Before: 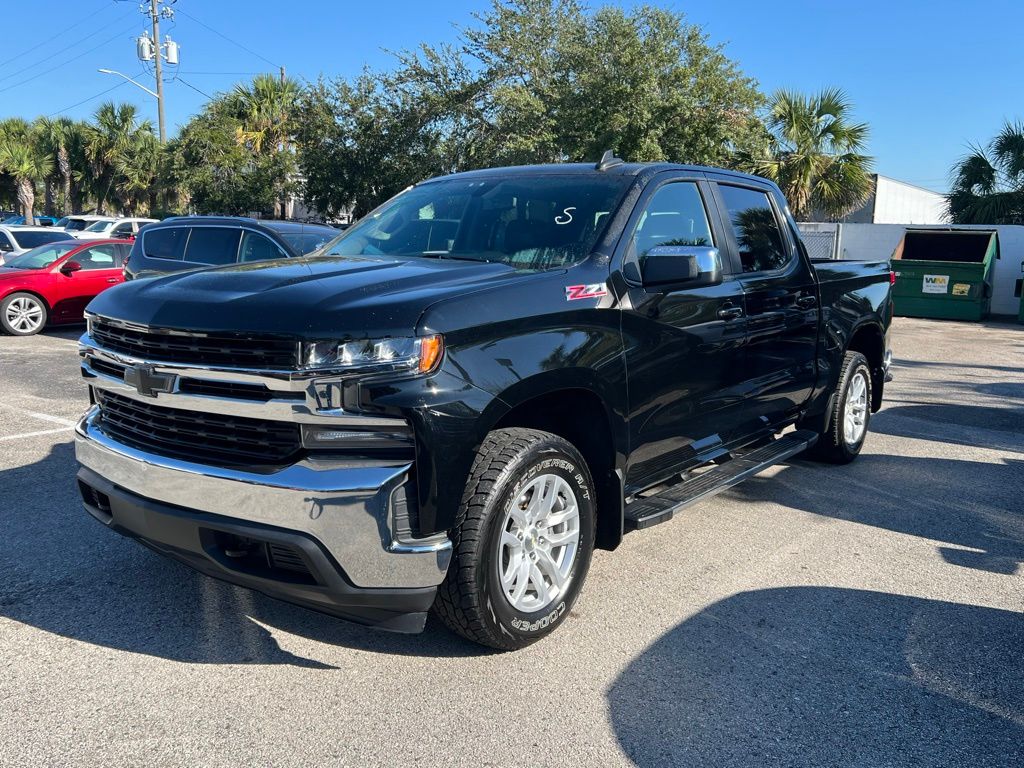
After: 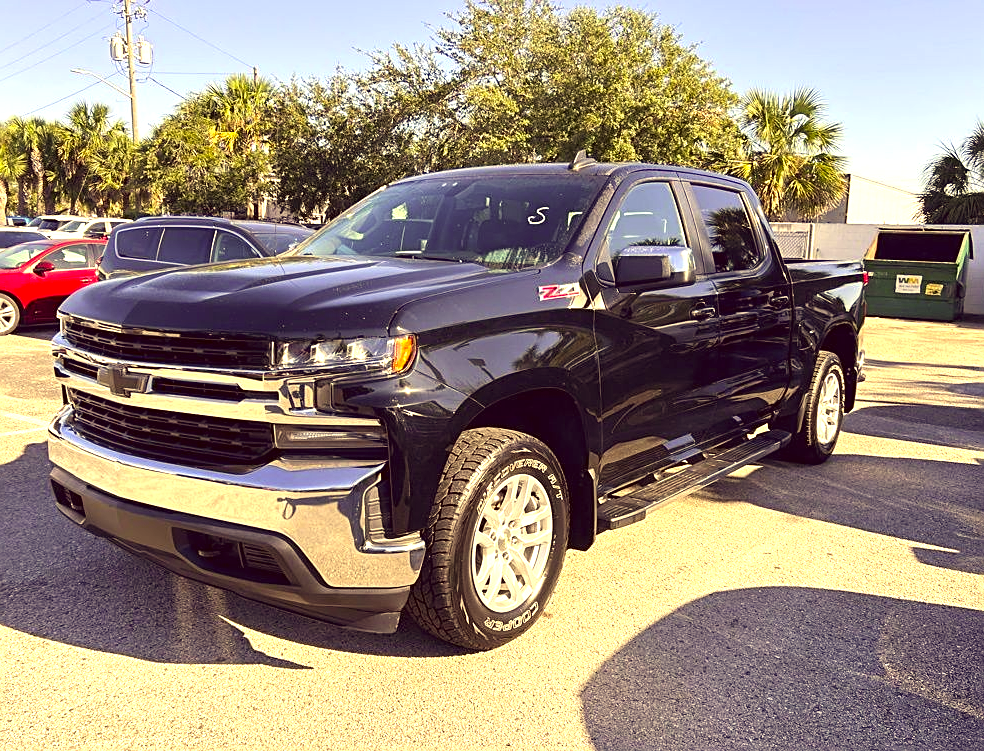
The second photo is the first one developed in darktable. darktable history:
local contrast: mode bilateral grid, contrast 100, coarseness 100, detail 92%, midtone range 0.2
exposure: exposure 1.072 EV, compensate highlight preservation false
crop and rotate: left 2.644%, right 1.216%, bottom 2.088%
sharpen: on, module defaults
color correction: highlights a* 9.58, highlights b* 38.34, shadows a* 14.53, shadows b* 3.41
